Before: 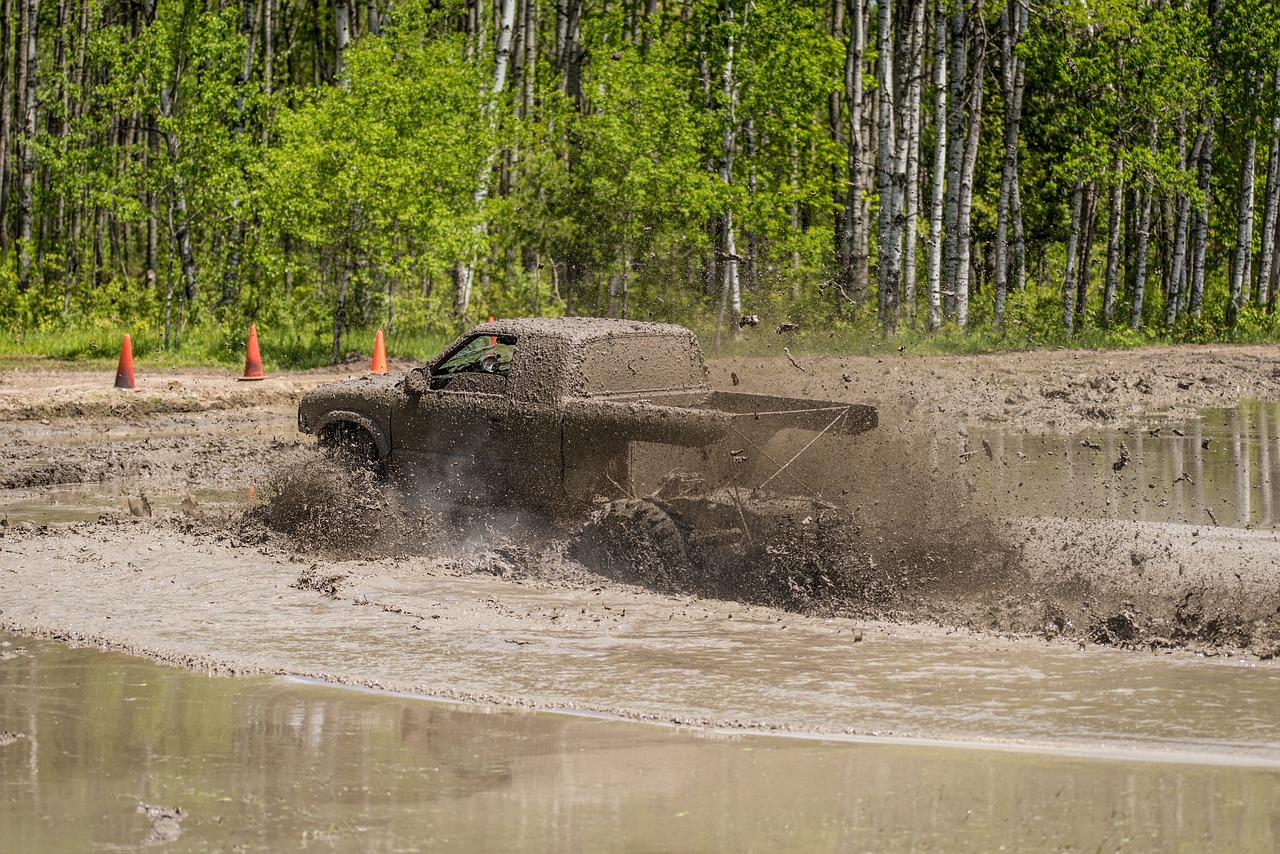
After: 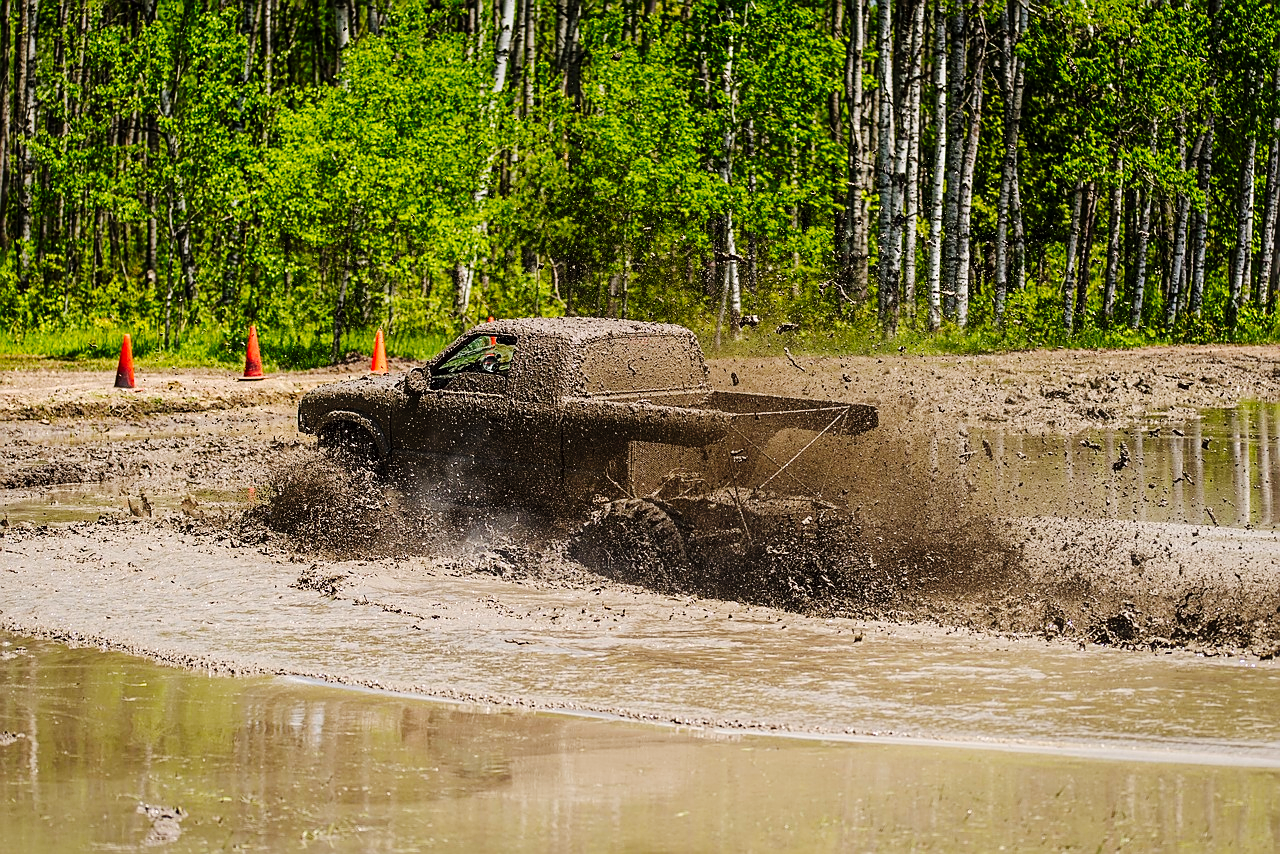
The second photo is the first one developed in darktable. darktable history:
tone curve: curves: ch0 [(0, 0) (0.003, 0.007) (0.011, 0.009) (0.025, 0.014) (0.044, 0.022) (0.069, 0.029) (0.1, 0.037) (0.136, 0.052) (0.177, 0.083) (0.224, 0.121) (0.277, 0.177) (0.335, 0.258) (0.399, 0.351) (0.468, 0.454) (0.543, 0.557) (0.623, 0.654) (0.709, 0.744) (0.801, 0.825) (0.898, 0.909) (1, 1)], preserve colors none
contrast brightness saturation: contrast 0.09, saturation 0.28
sharpen: on, module defaults
